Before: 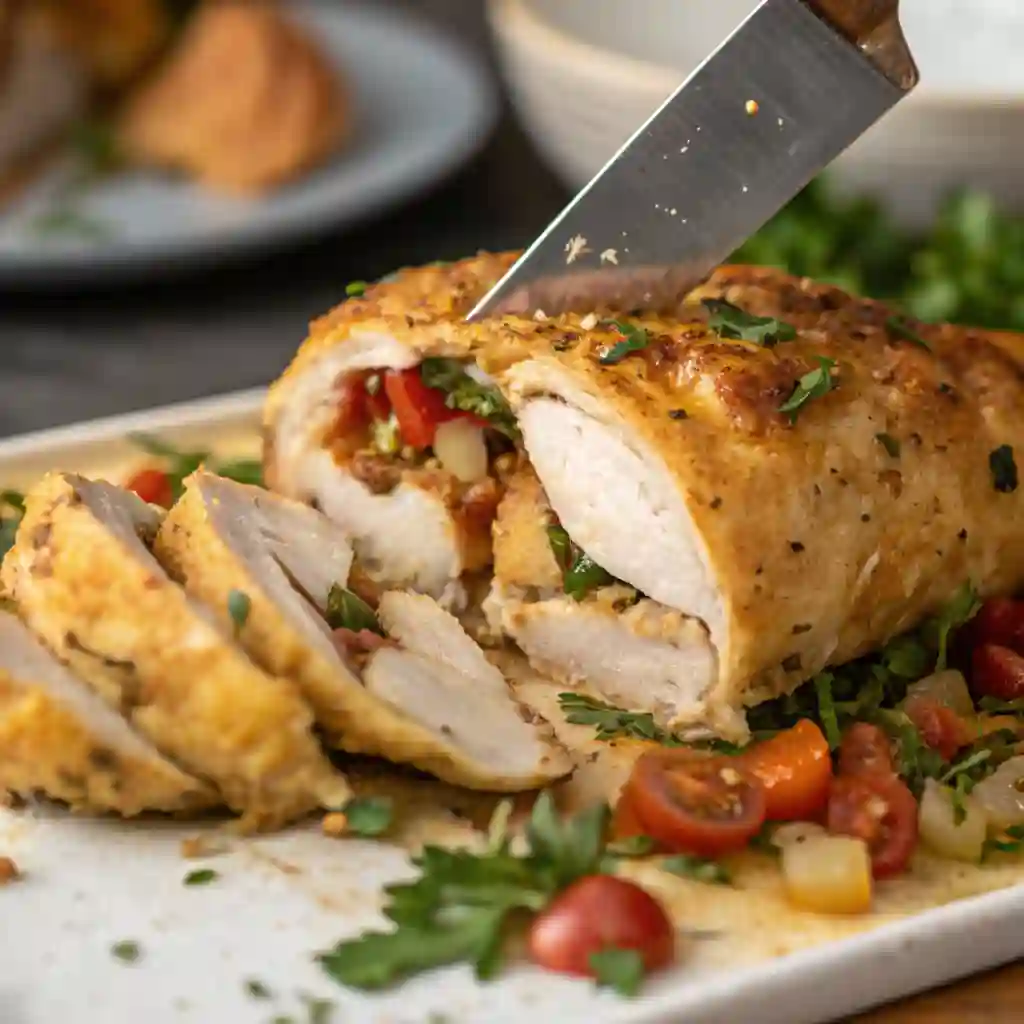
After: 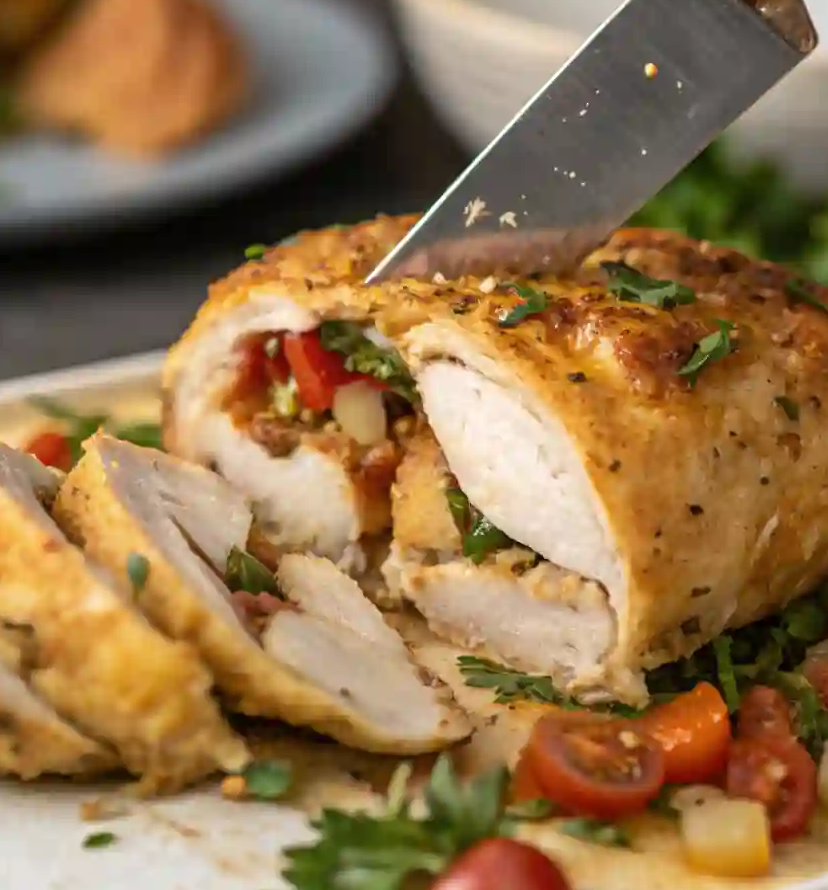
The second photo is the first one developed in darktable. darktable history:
crop: left 9.912%, top 3.654%, right 9.181%, bottom 9.386%
